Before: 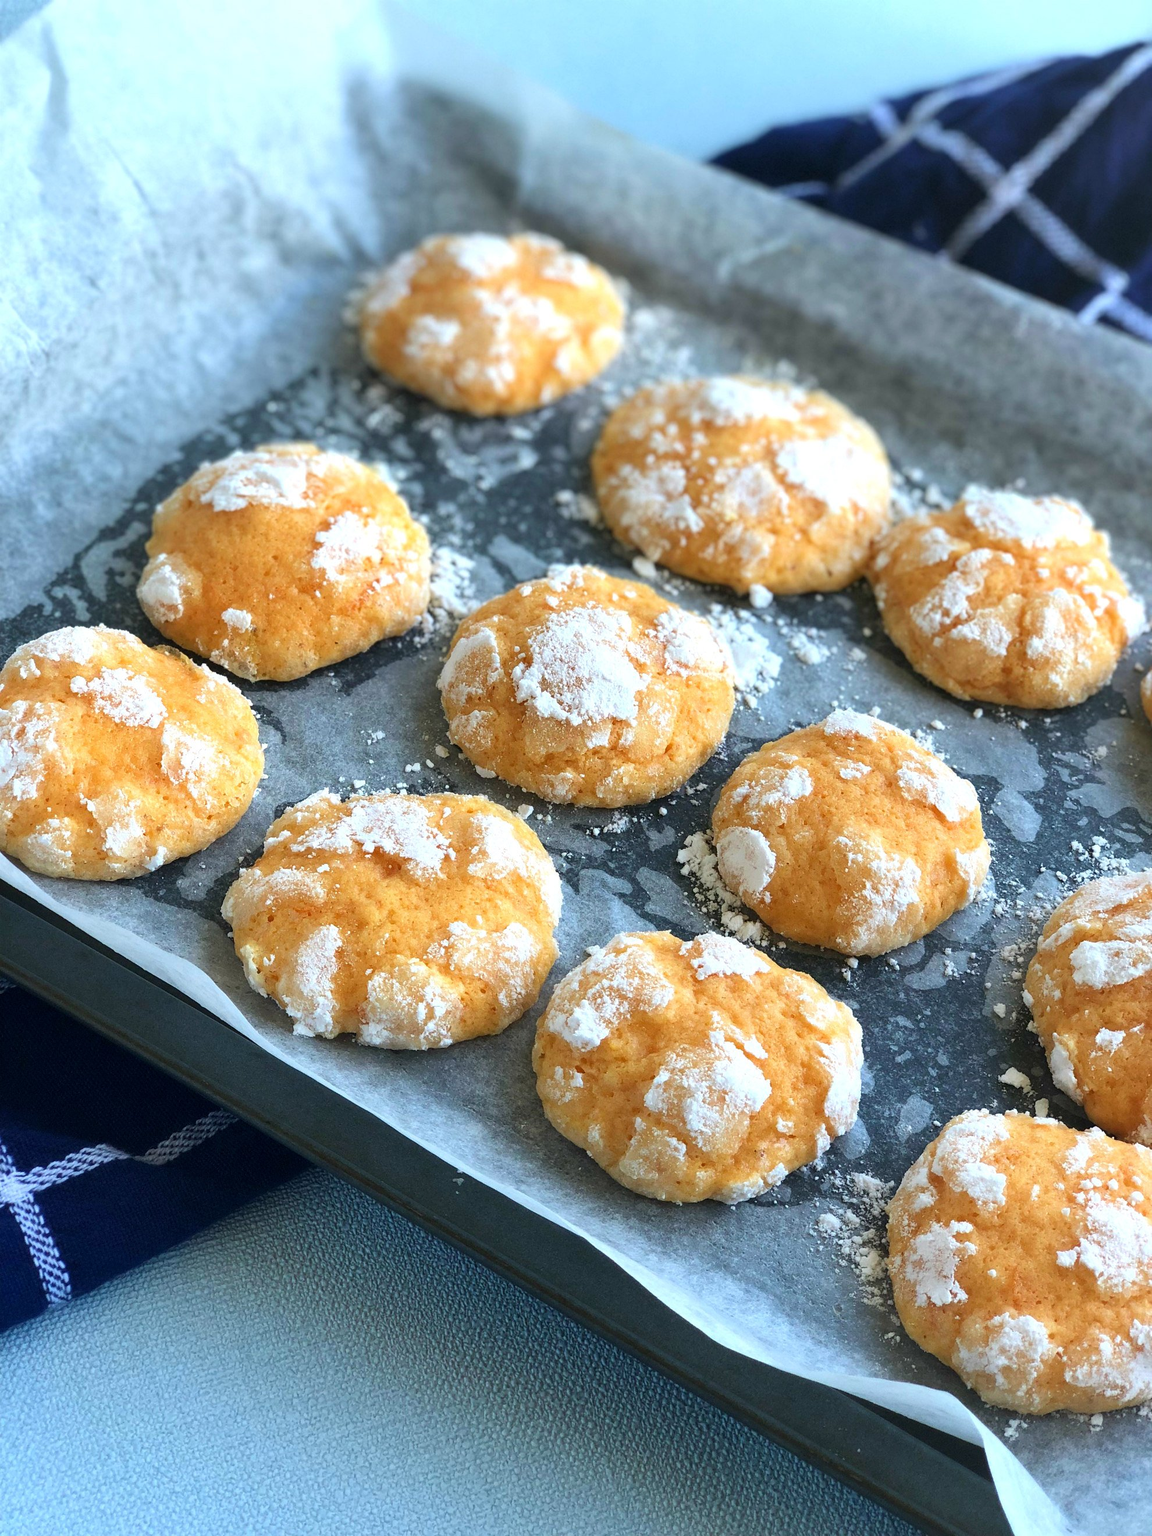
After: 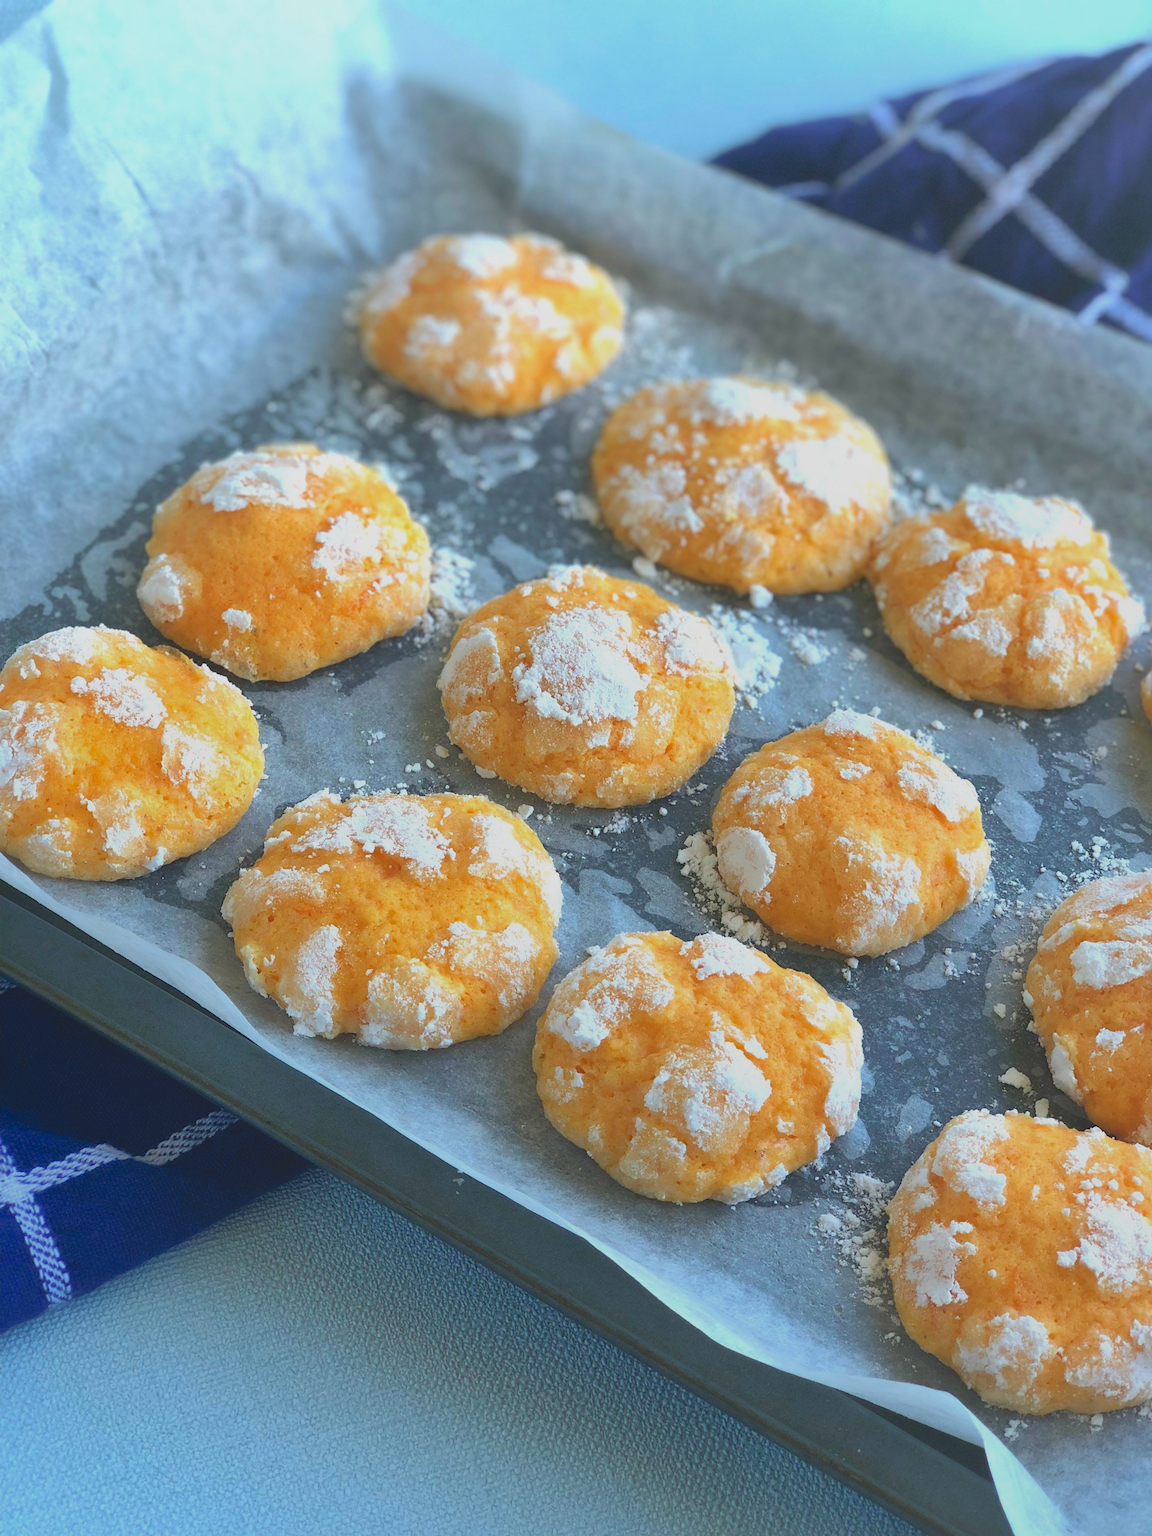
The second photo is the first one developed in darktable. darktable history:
local contrast: detail 69%
exposure: exposure -0.046 EV, compensate highlight preservation false
shadows and highlights: on, module defaults
